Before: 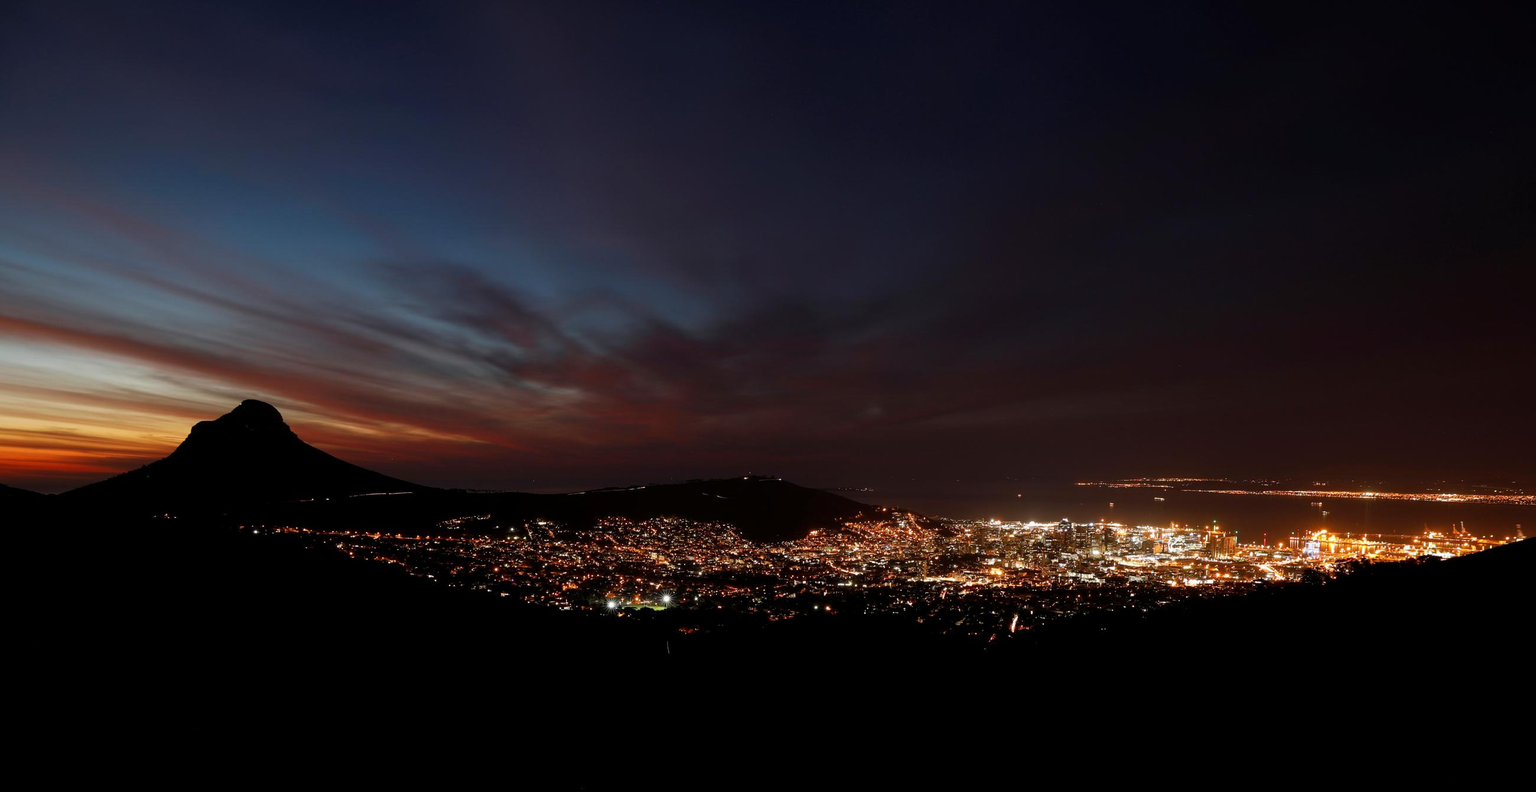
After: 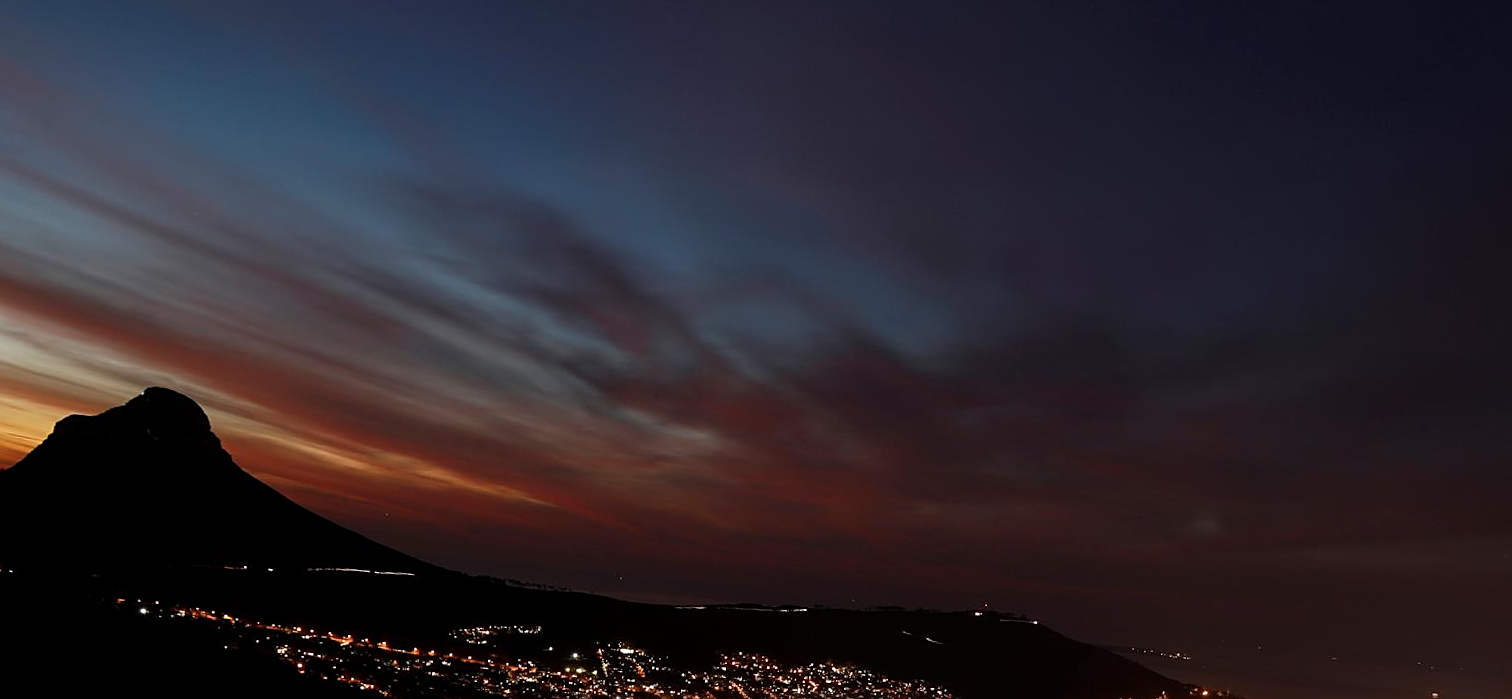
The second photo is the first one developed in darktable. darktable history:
crop and rotate: angle -6.45°, left 1.981%, top 6.661%, right 27.531%, bottom 30.068%
sharpen: on, module defaults
tone equalizer: edges refinement/feathering 500, mask exposure compensation -1.57 EV, preserve details no
